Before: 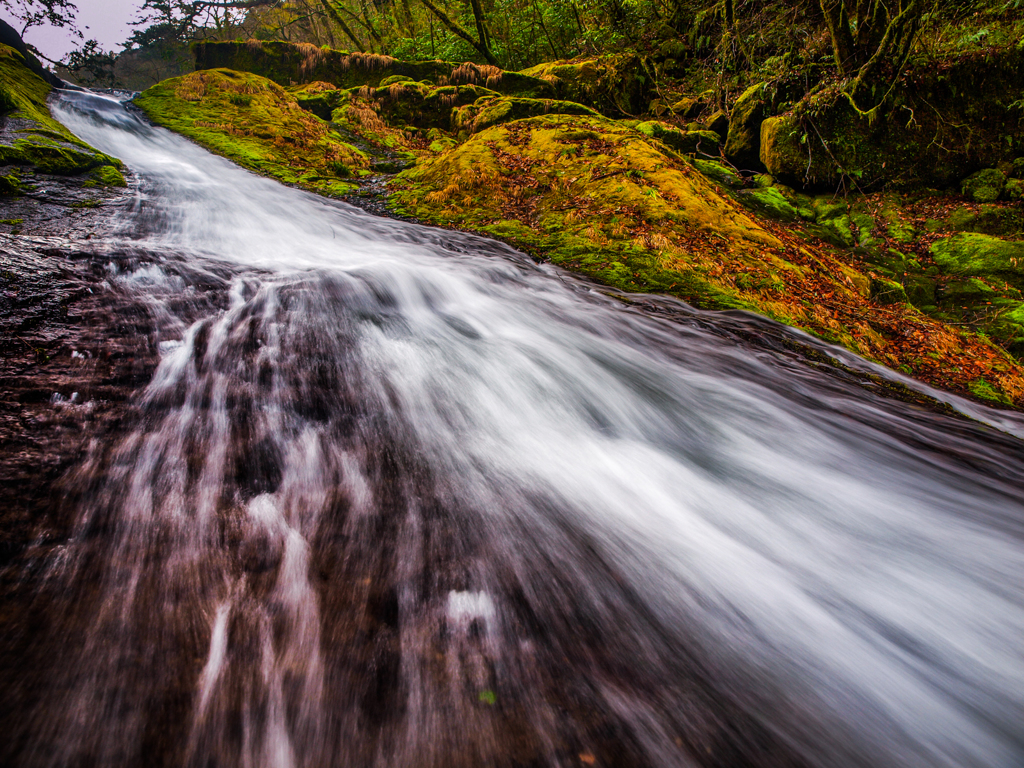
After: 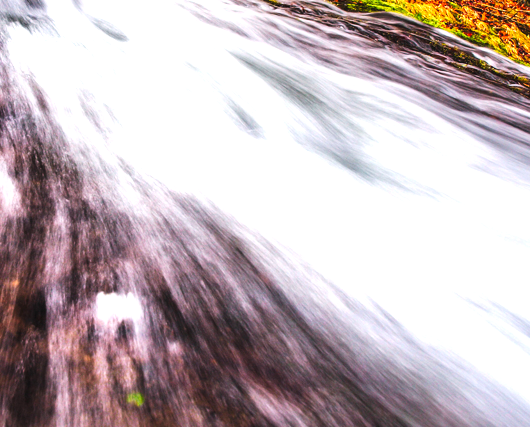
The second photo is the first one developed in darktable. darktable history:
tone curve: curves: ch0 [(0, 0.023) (0.217, 0.19) (0.754, 0.801) (1, 0.977)]; ch1 [(0, 0) (0.392, 0.398) (0.5, 0.5) (0.521, 0.529) (0.56, 0.592) (1, 1)]; ch2 [(0, 0) (0.5, 0.5) (0.579, 0.561) (0.65, 0.657) (1, 1)], preserve colors none
crop: left 34.421%, top 38.899%, right 13.772%, bottom 5.444%
exposure: black level correction 0, exposure 1.695 EV, compensate highlight preservation false
